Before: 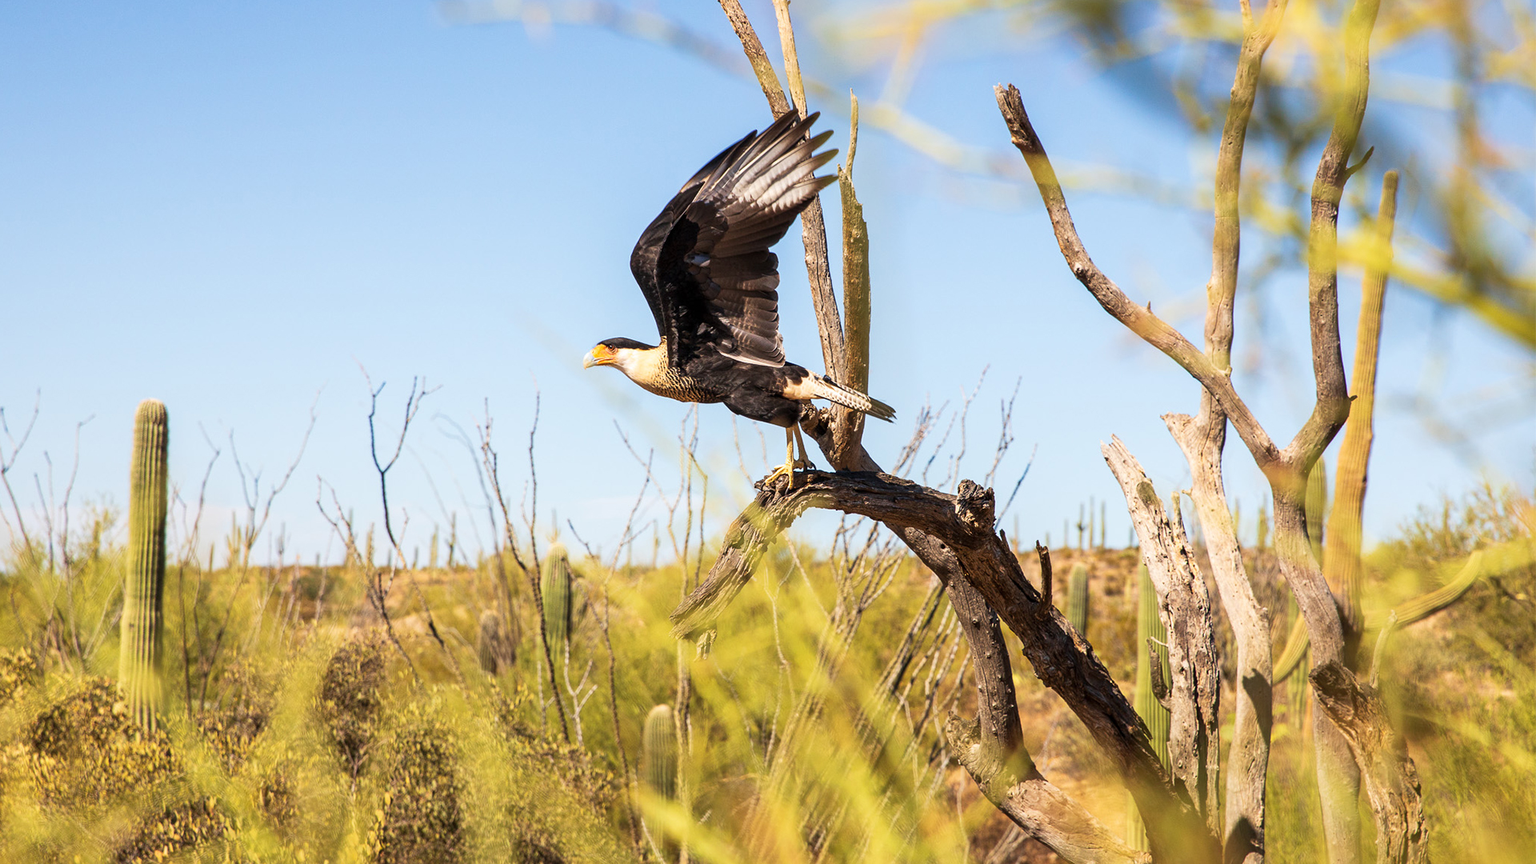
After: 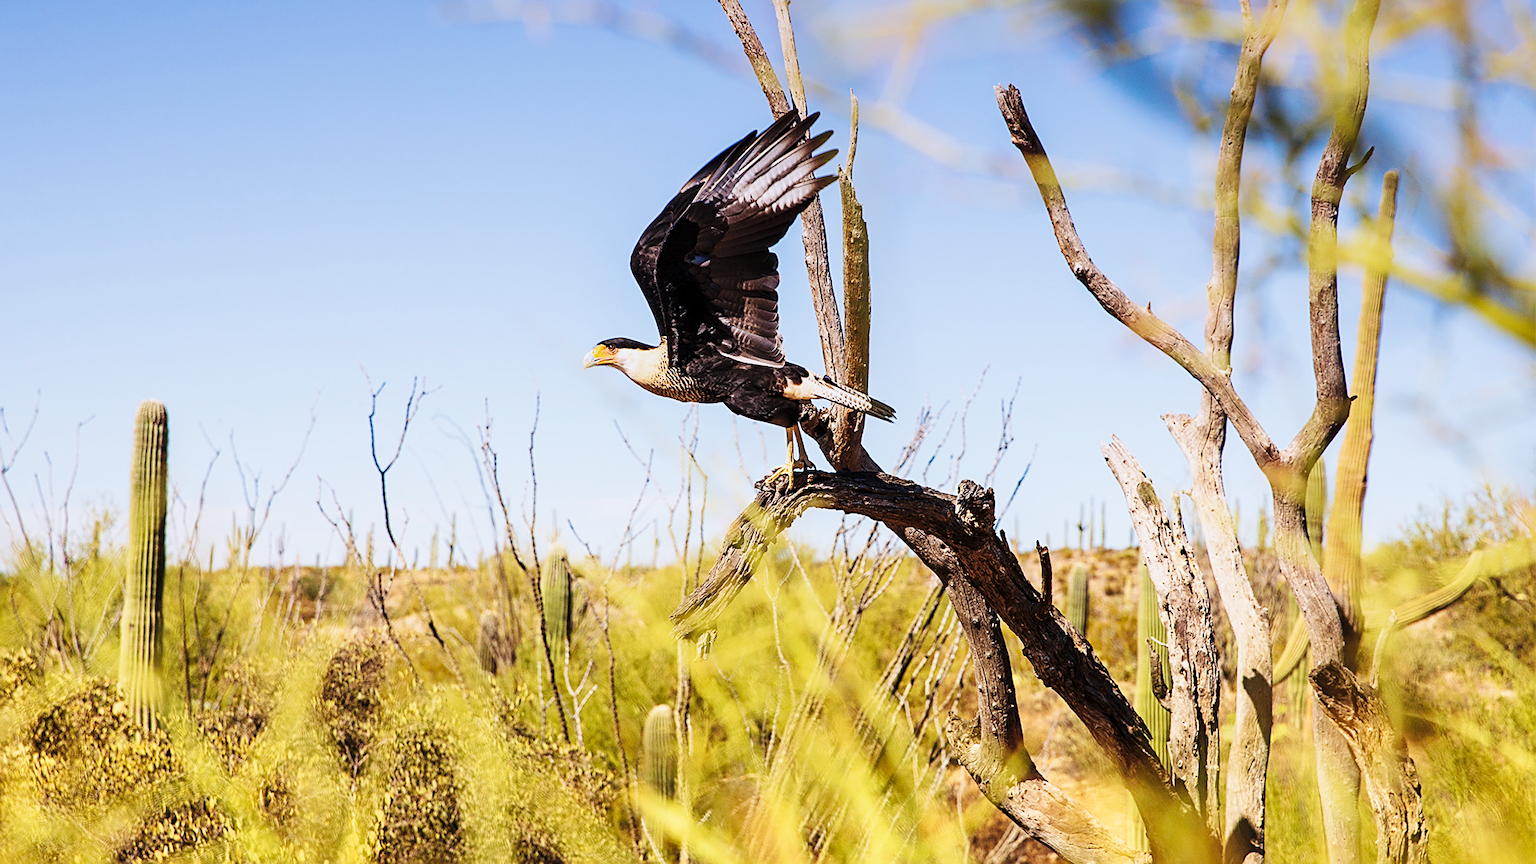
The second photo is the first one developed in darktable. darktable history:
graduated density: hue 238.83°, saturation 50%
rotate and perspective: automatic cropping off
base curve: curves: ch0 [(0, 0) (0.036, 0.025) (0.121, 0.166) (0.206, 0.329) (0.605, 0.79) (1, 1)], preserve colors none
sharpen: on, module defaults
contrast brightness saturation: contrast 0.01, saturation -0.05
